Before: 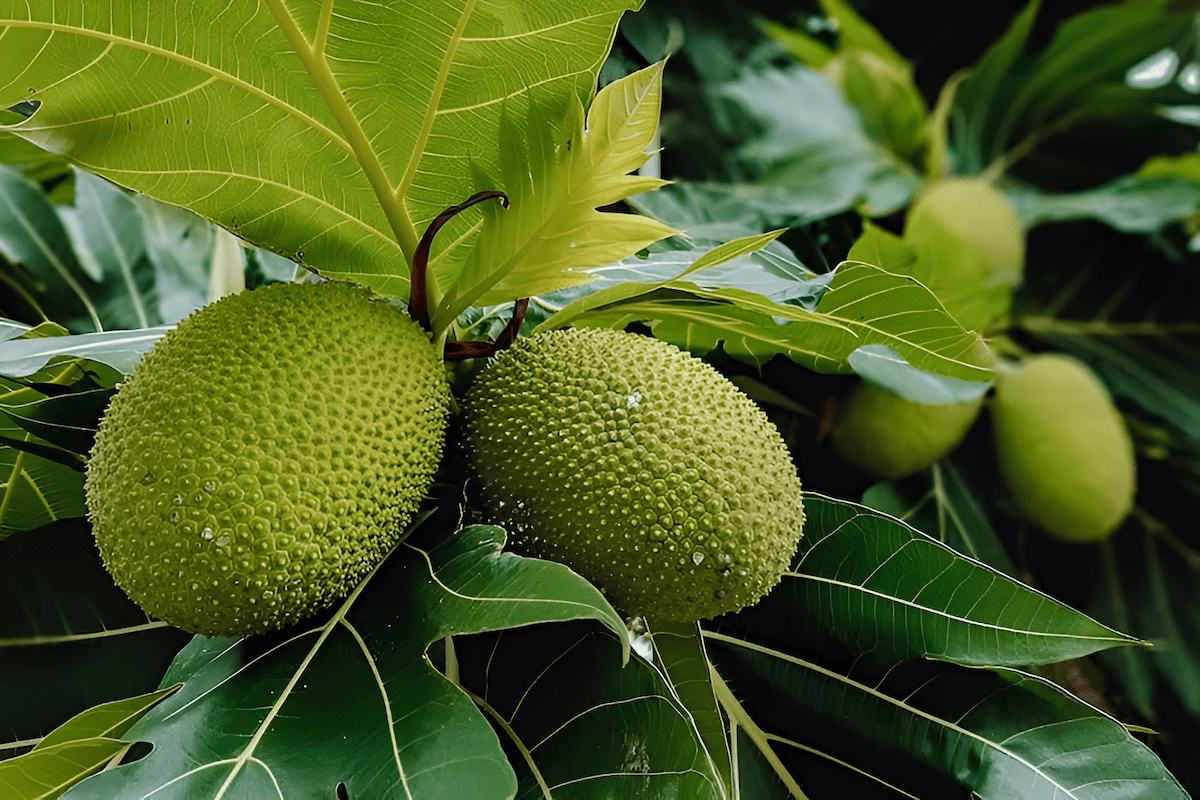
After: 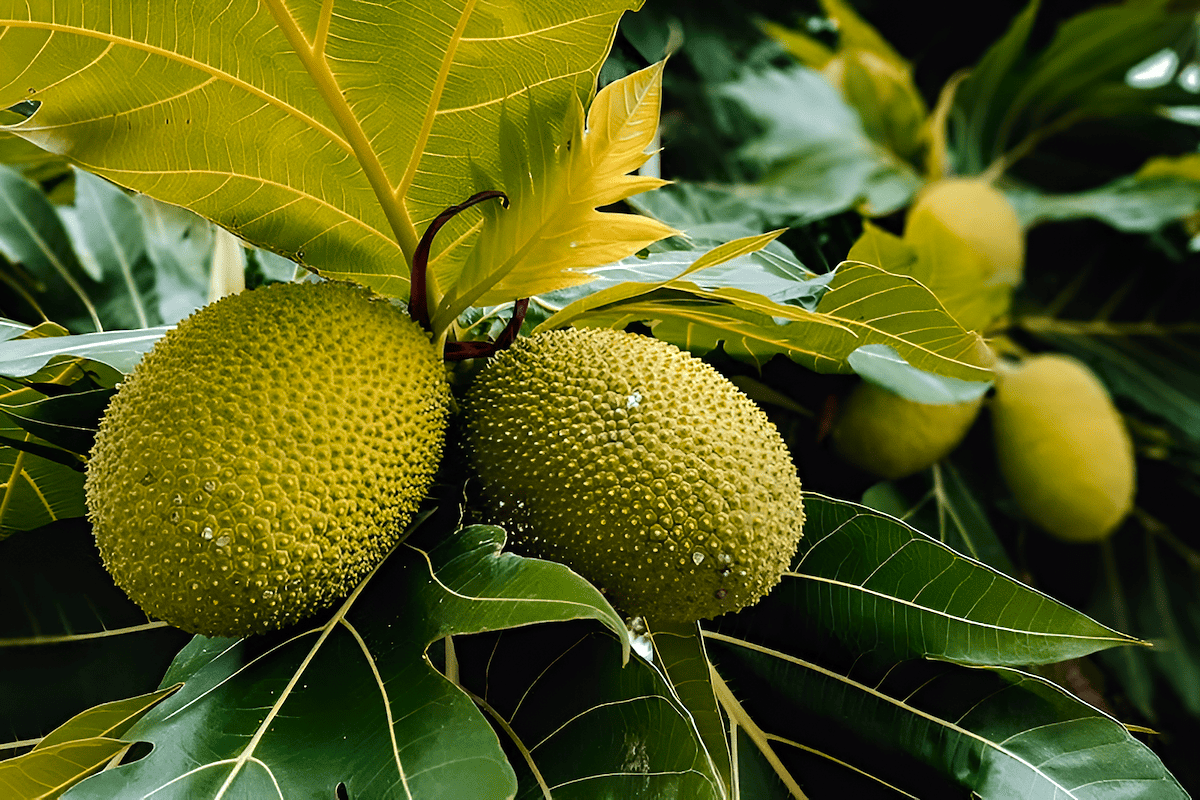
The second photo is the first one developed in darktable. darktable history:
color zones: curves: ch1 [(0.235, 0.558) (0.75, 0.5)]; ch2 [(0.25, 0.462) (0.749, 0.457)], mix 40.67%
tone equalizer: -8 EV -0.417 EV, -7 EV -0.389 EV, -6 EV -0.333 EV, -5 EV -0.222 EV, -3 EV 0.222 EV, -2 EV 0.333 EV, -1 EV 0.389 EV, +0 EV 0.417 EV, edges refinement/feathering 500, mask exposure compensation -1.57 EV, preserve details no
